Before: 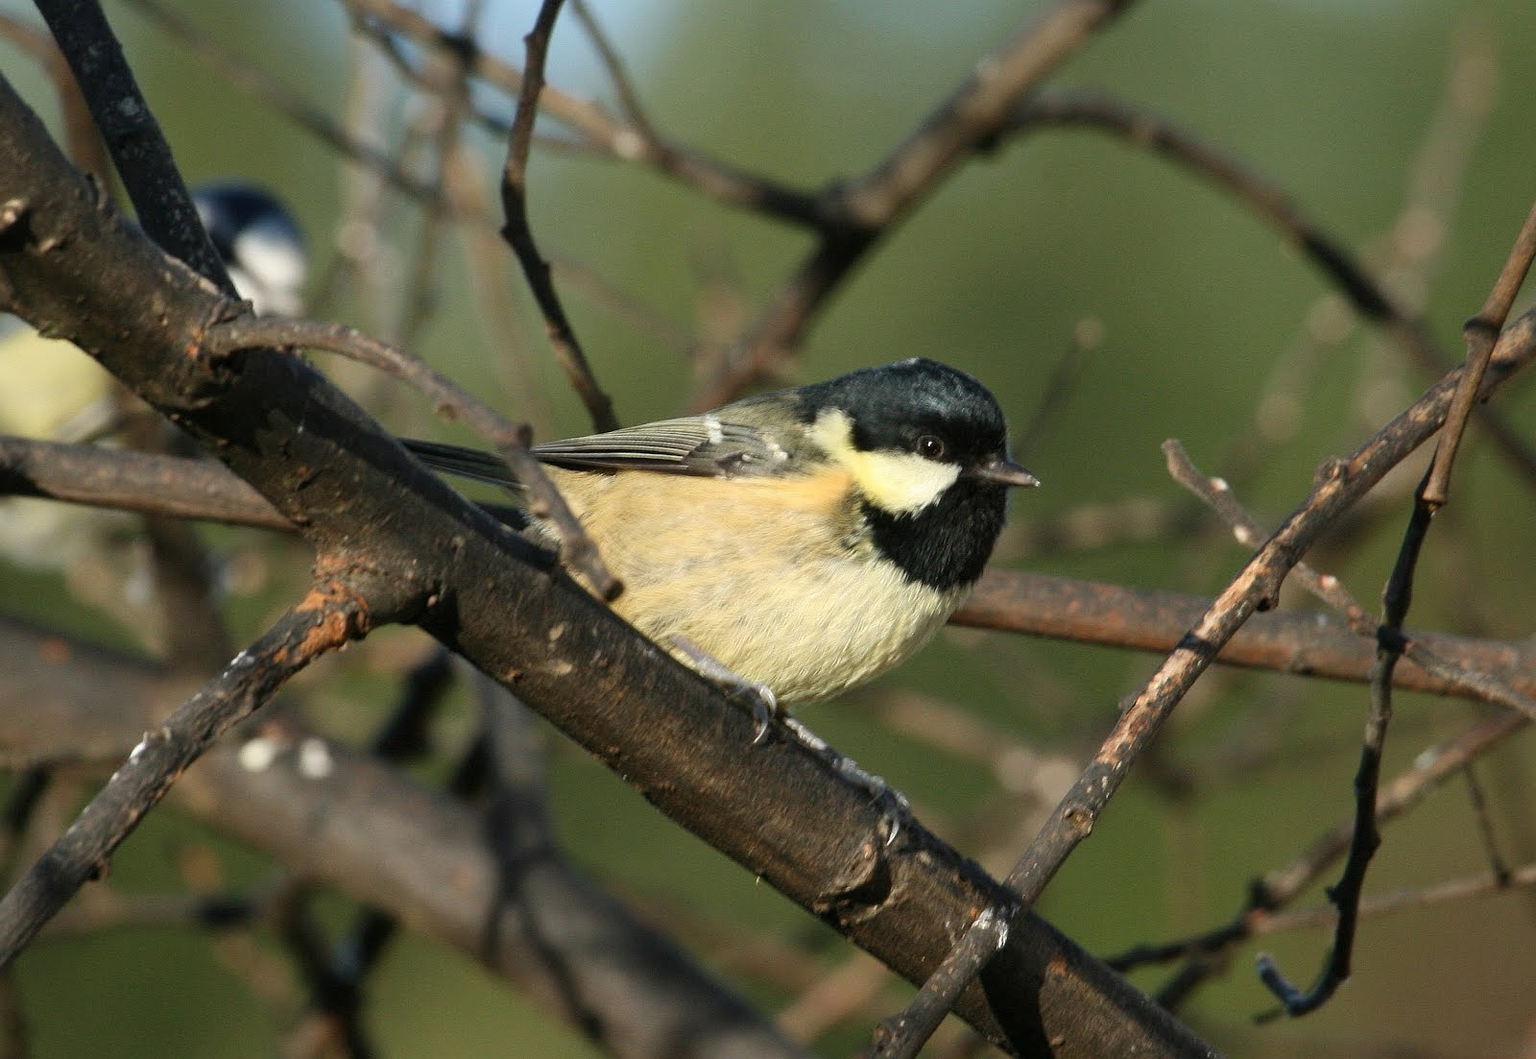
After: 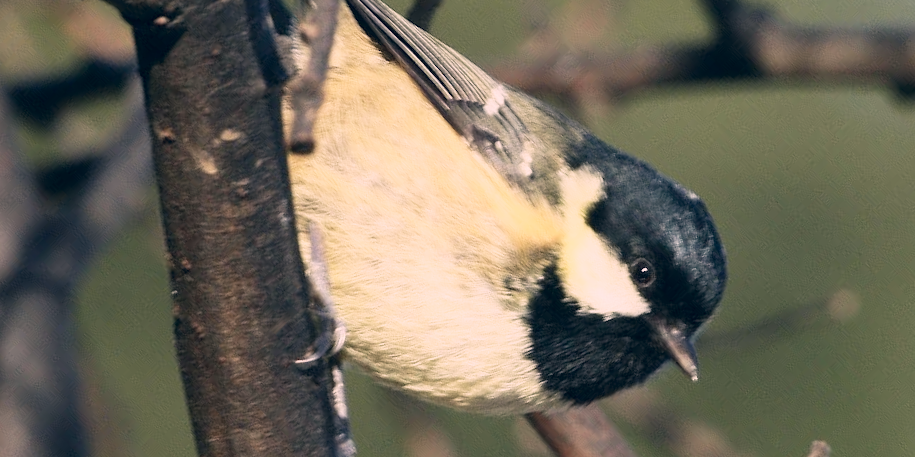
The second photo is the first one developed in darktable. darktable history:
base curve: curves: ch0 [(0, 0) (0.088, 0.125) (0.176, 0.251) (0.354, 0.501) (0.613, 0.749) (1, 0.877)], preserve colors none
crop and rotate: angle -44.8°, top 16.455%, right 0.878%, bottom 11.644%
color correction: highlights a* 14.43, highlights b* 6.11, shadows a* -4.92, shadows b* -15.71, saturation 0.853
